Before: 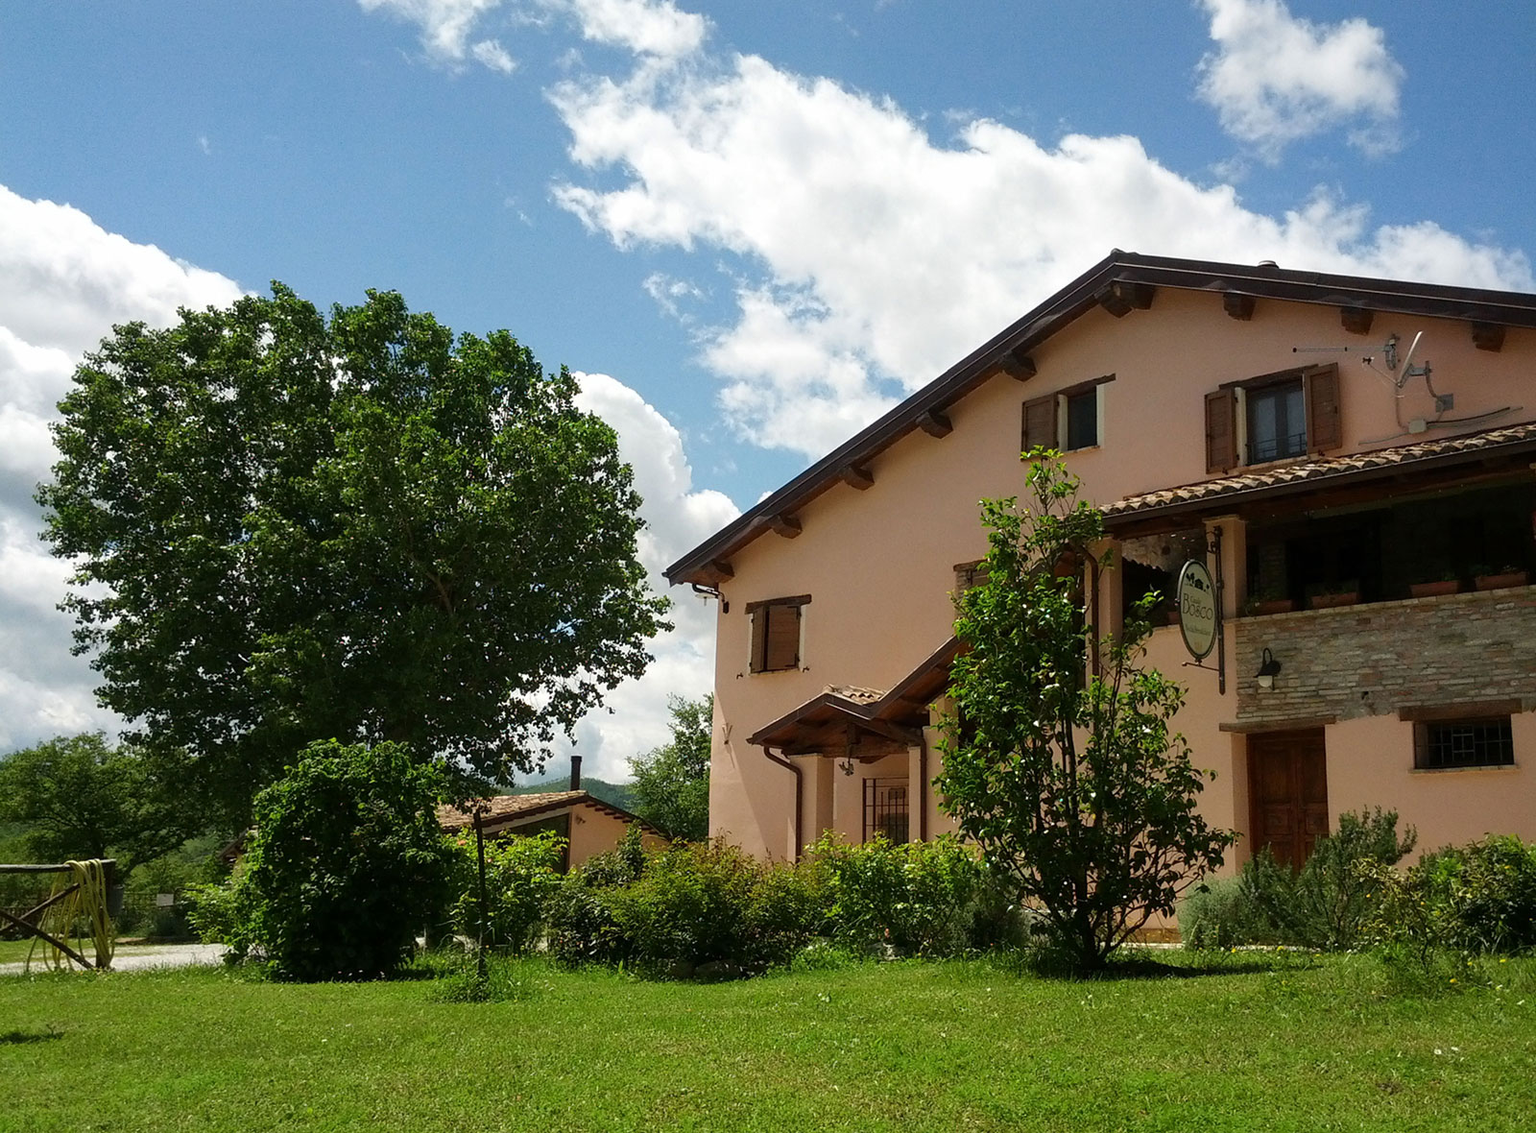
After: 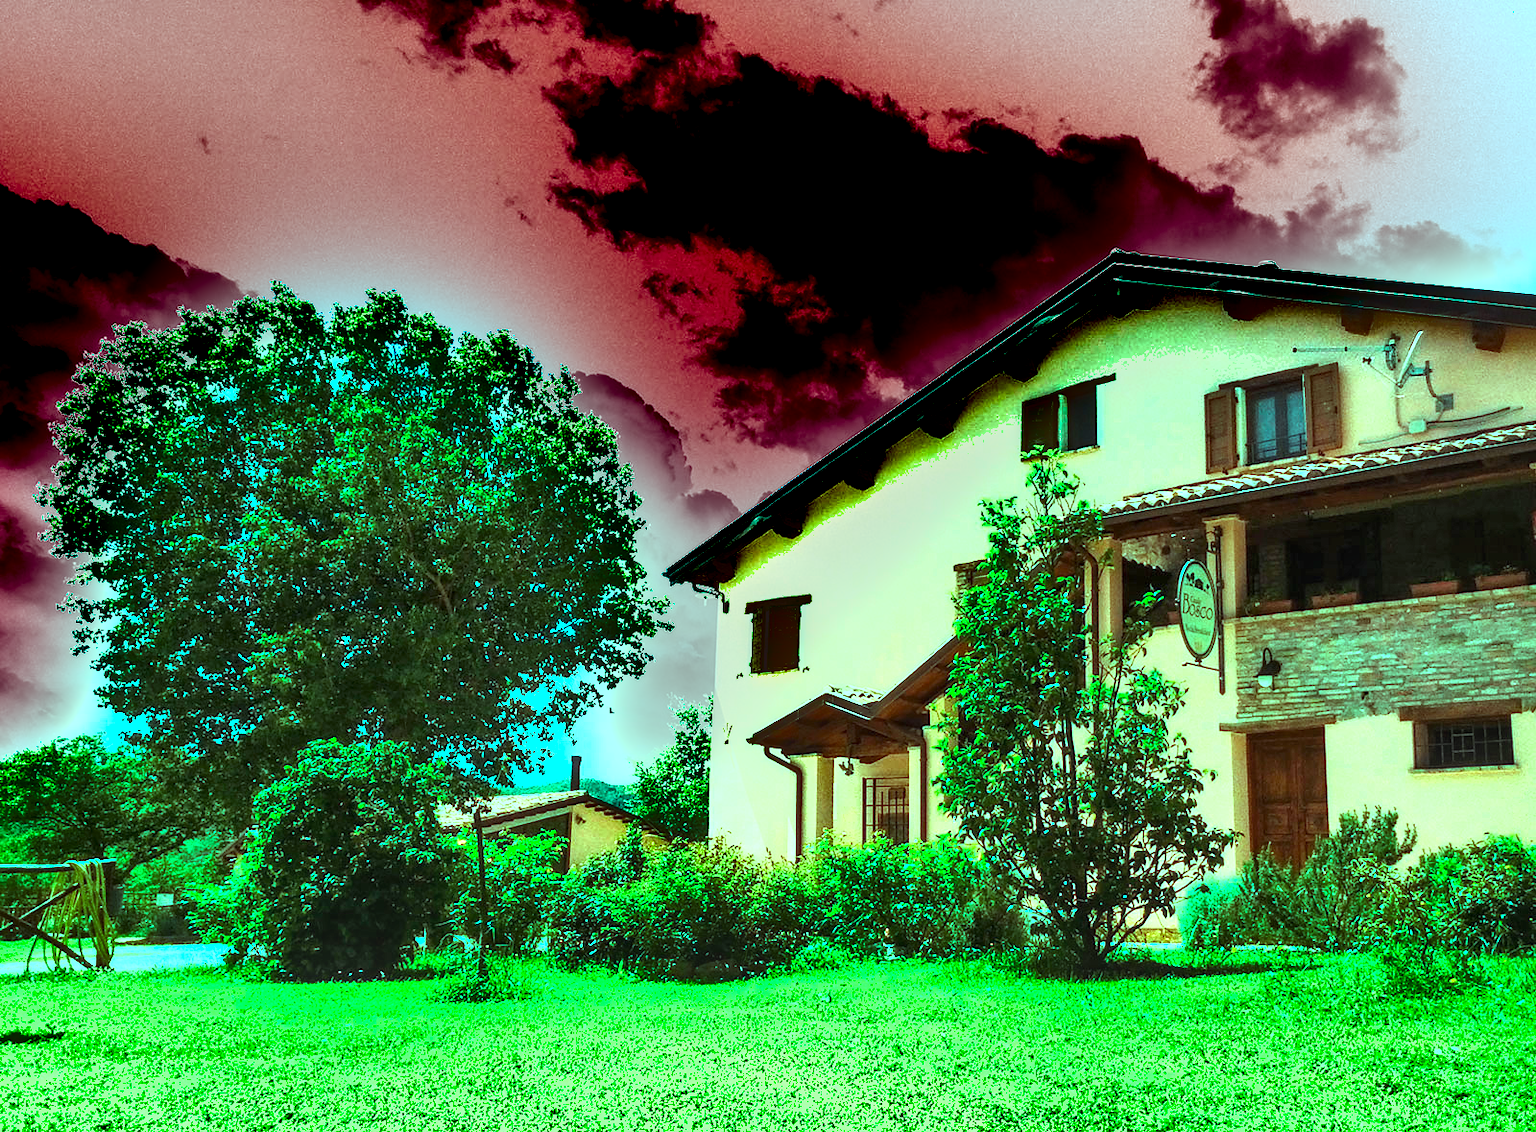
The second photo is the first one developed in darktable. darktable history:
color balance rgb: highlights gain › luminance 20.128%, highlights gain › chroma 13.085%, highlights gain › hue 174.18°, perceptual saturation grading › global saturation 0.895%, global vibrance 9.882%, contrast 15.301%, saturation formula JzAzBz (2021)
exposure: black level correction 0, exposure 1.997 EV, compensate highlight preservation false
shadows and highlights: shadows 43.62, white point adjustment -1.51, soften with gaussian
local contrast: on, module defaults
